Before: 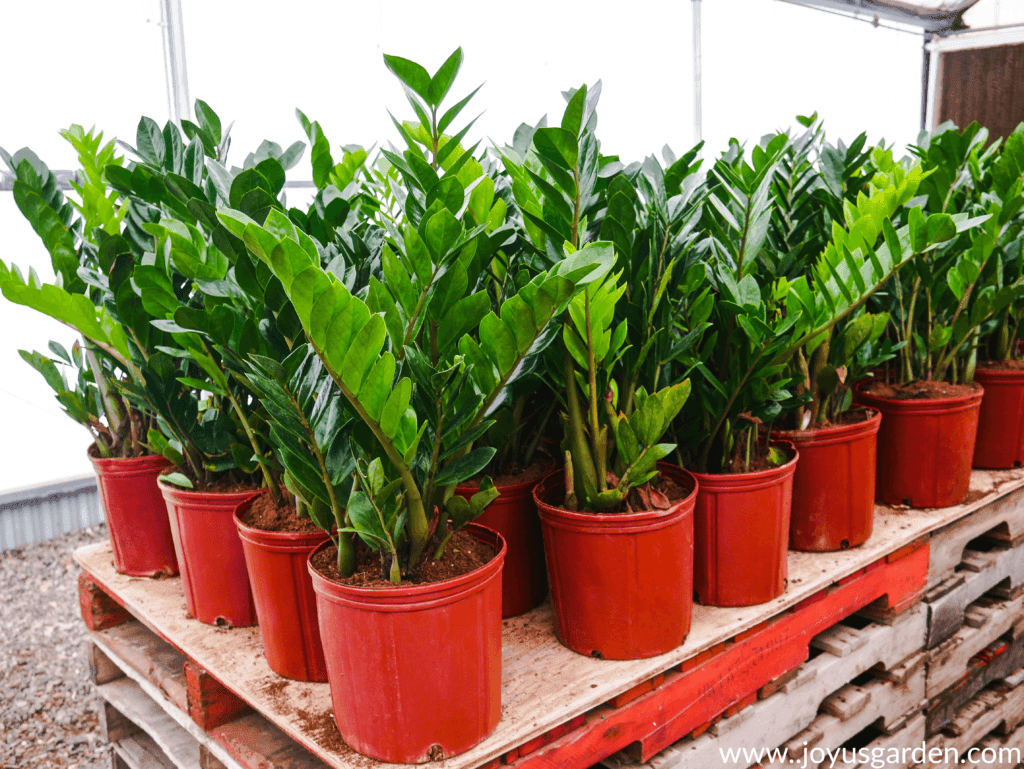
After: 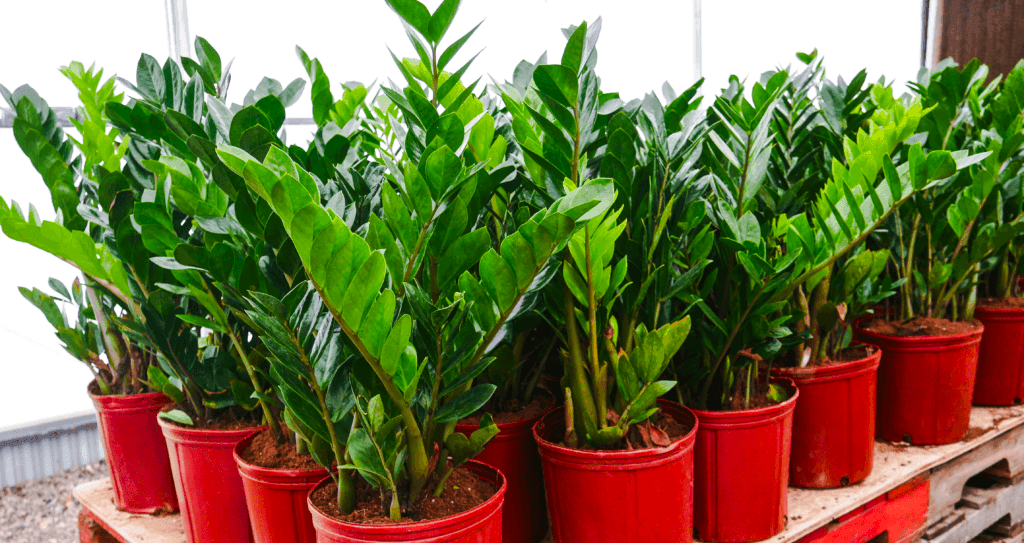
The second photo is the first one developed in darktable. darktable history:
crop and rotate: top 8.293%, bottom 20.996%
contrast brightness saturation: contrast 0.04, saturation 0.16
